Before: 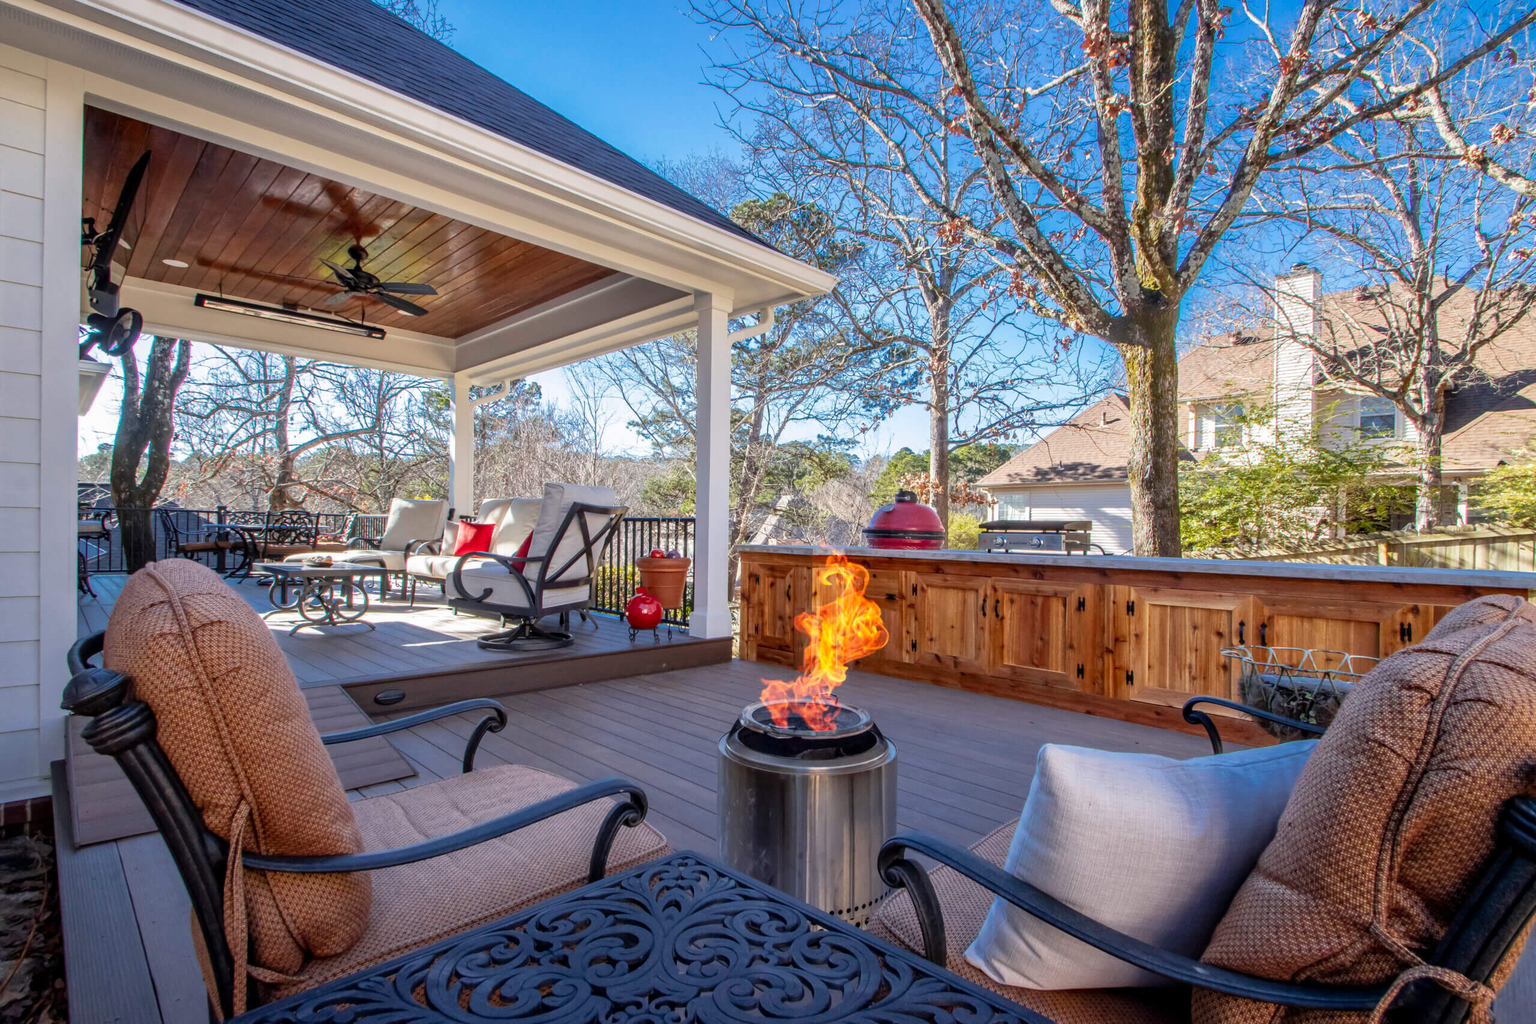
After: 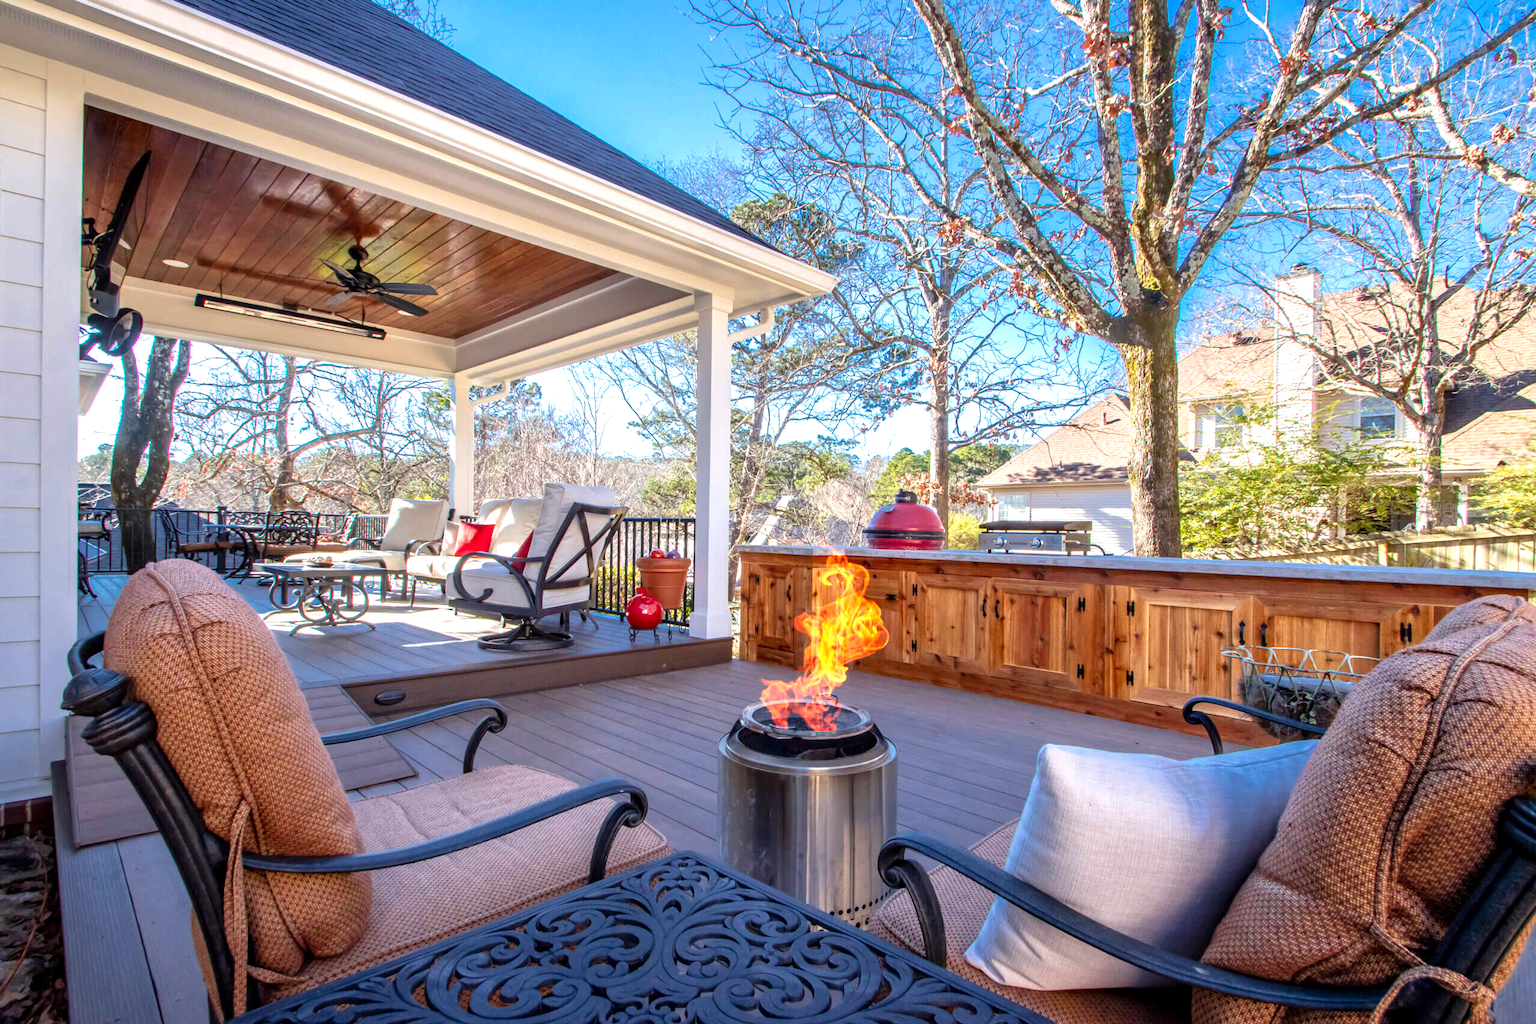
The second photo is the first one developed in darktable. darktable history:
velvia: strength 15%
exposure: exposure 0.6 EV, compensate highlight preservation false
